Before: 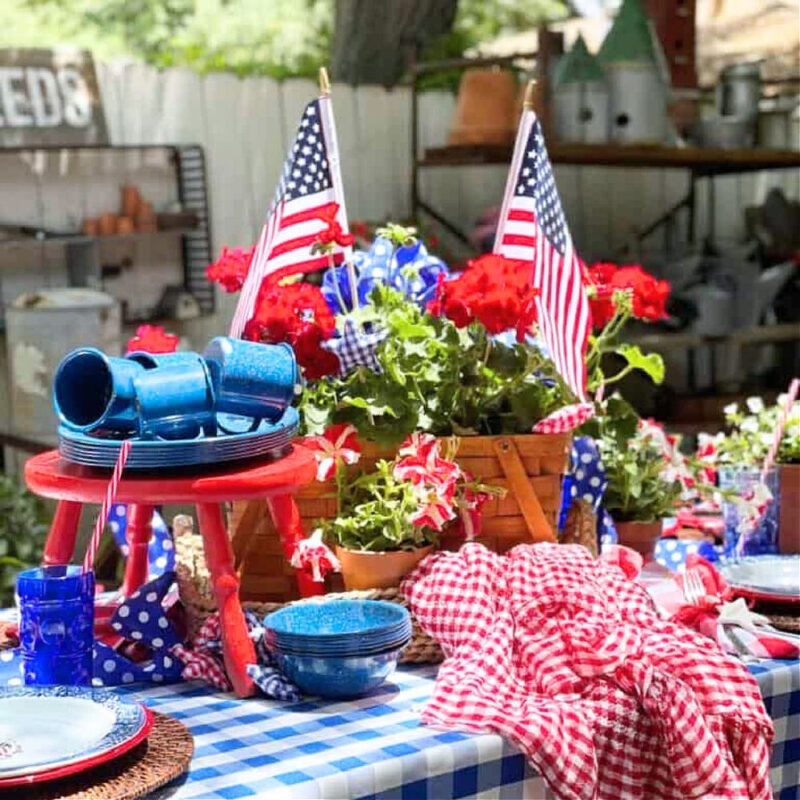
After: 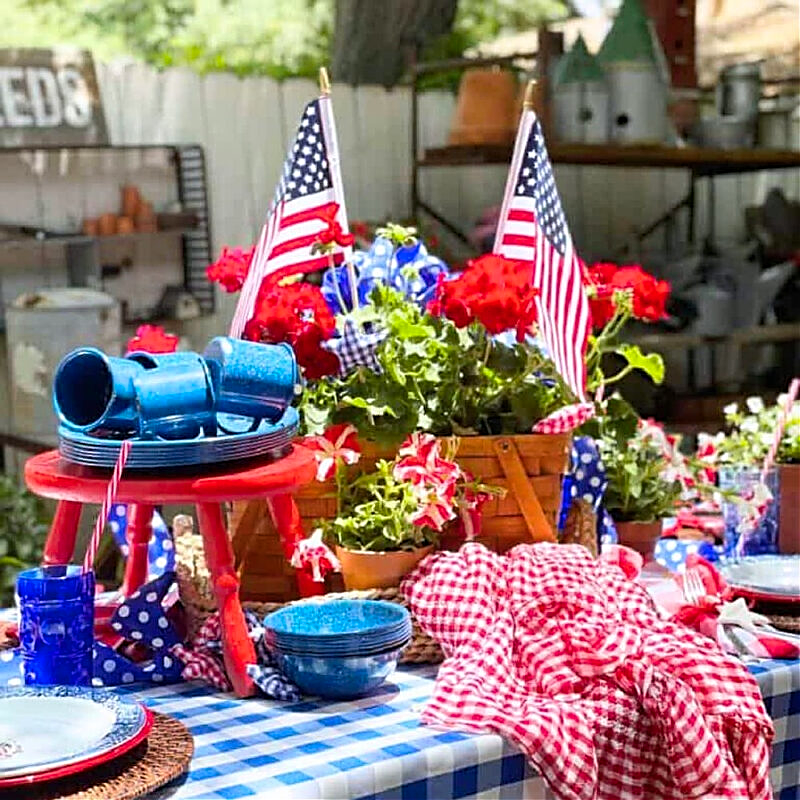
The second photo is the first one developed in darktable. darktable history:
sharpen: on, module defaults
color balance rgb: perceptual saturation grading › global saturation 10%, global vibrance 10%
